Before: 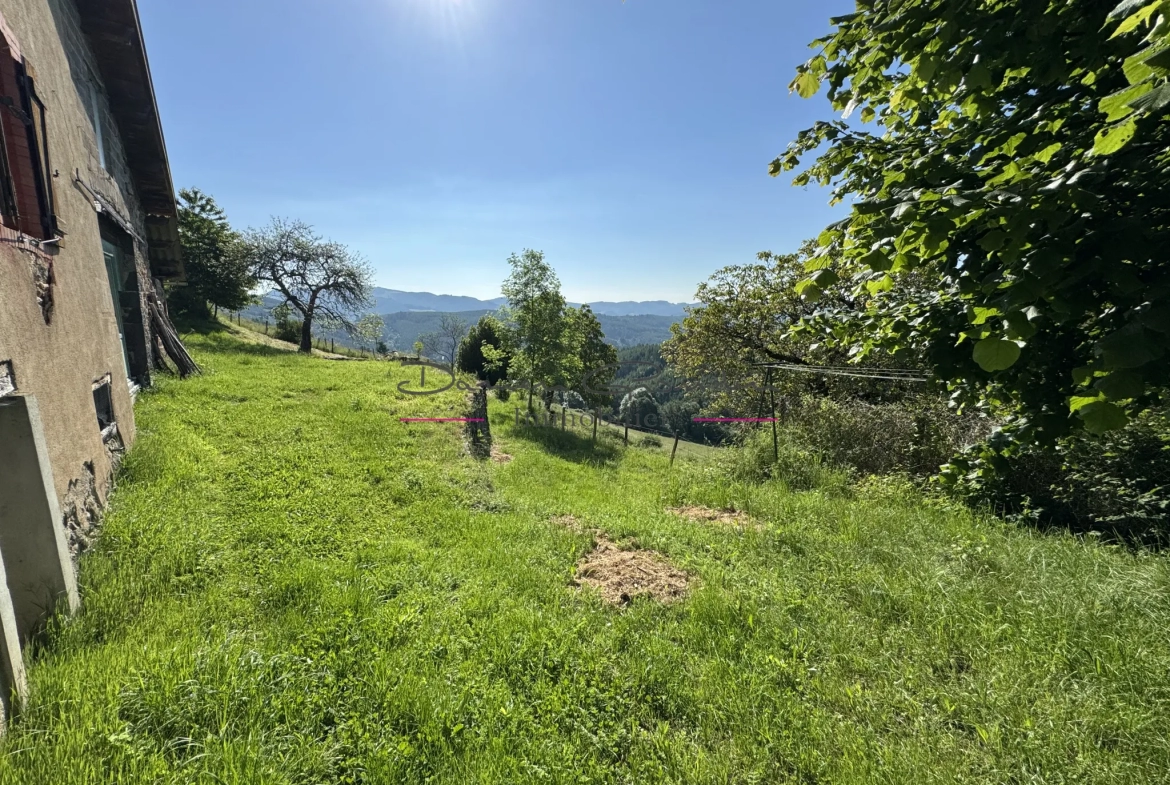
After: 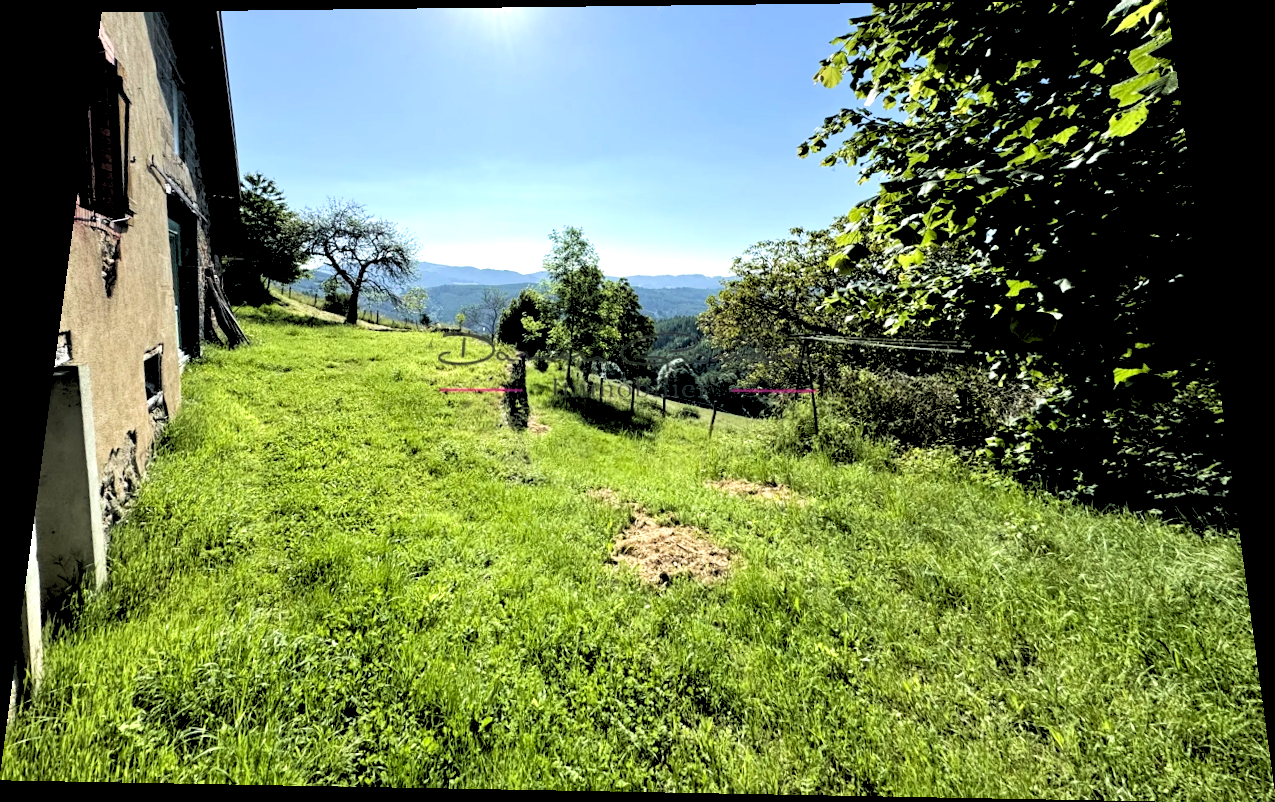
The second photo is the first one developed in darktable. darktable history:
rotate and perspective: rotation 0.128°, lens shift (vertical) -0.181, lens shift (horizontal) -0.044, shear 0.001, automatic cropping off
exposure: black level correction 0.01, exposure 0.011 EV, compensate highlight preservation false
white balance: red 0.986, blue 1.01
rgb levels: preserve colors sum RGB, levels [[0.038, 0.433, 0.934], [0, 0.5, 1], [0, 0.5, 1]]
velvia: on, module defaults
tone equalizer: -8 EV -1.08 EV, -7 EV -1.01 EV, -6 EV -0.867 EV, -5 EV -0.578 EV, -3 EV 0.578 EV, -2 EV 0.867 EV, -1 EV 1.01 EV, +0 EV 1.08 EV, edges refinement/feathering 500, mask exposure compensation -1.57 EV, preserve details no
